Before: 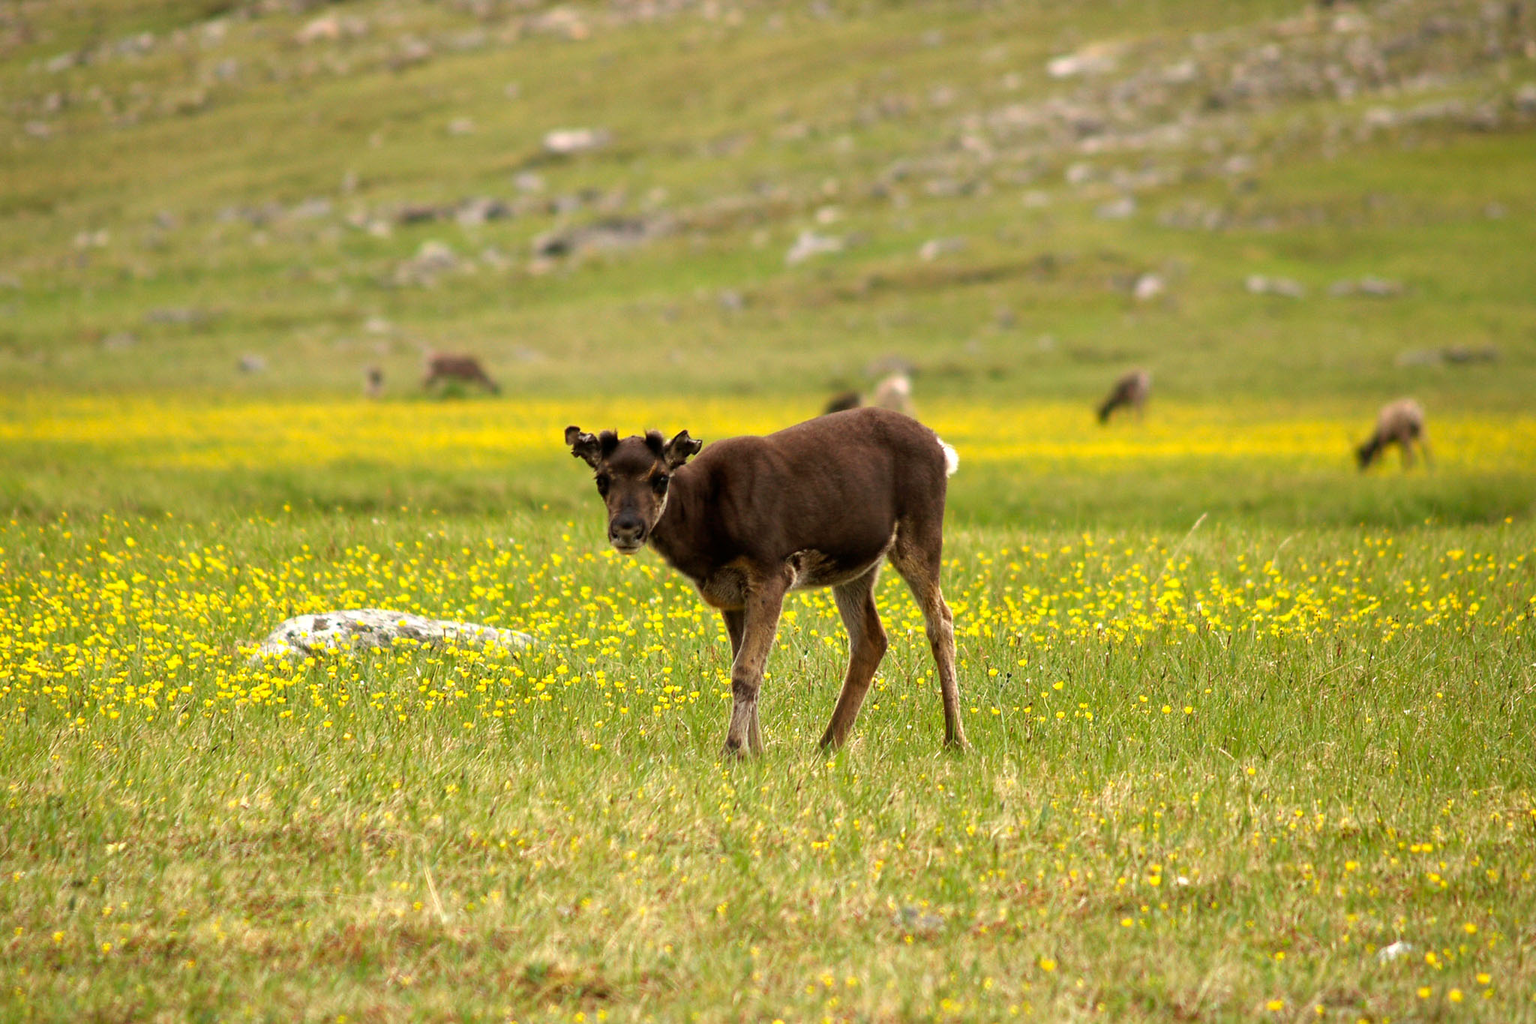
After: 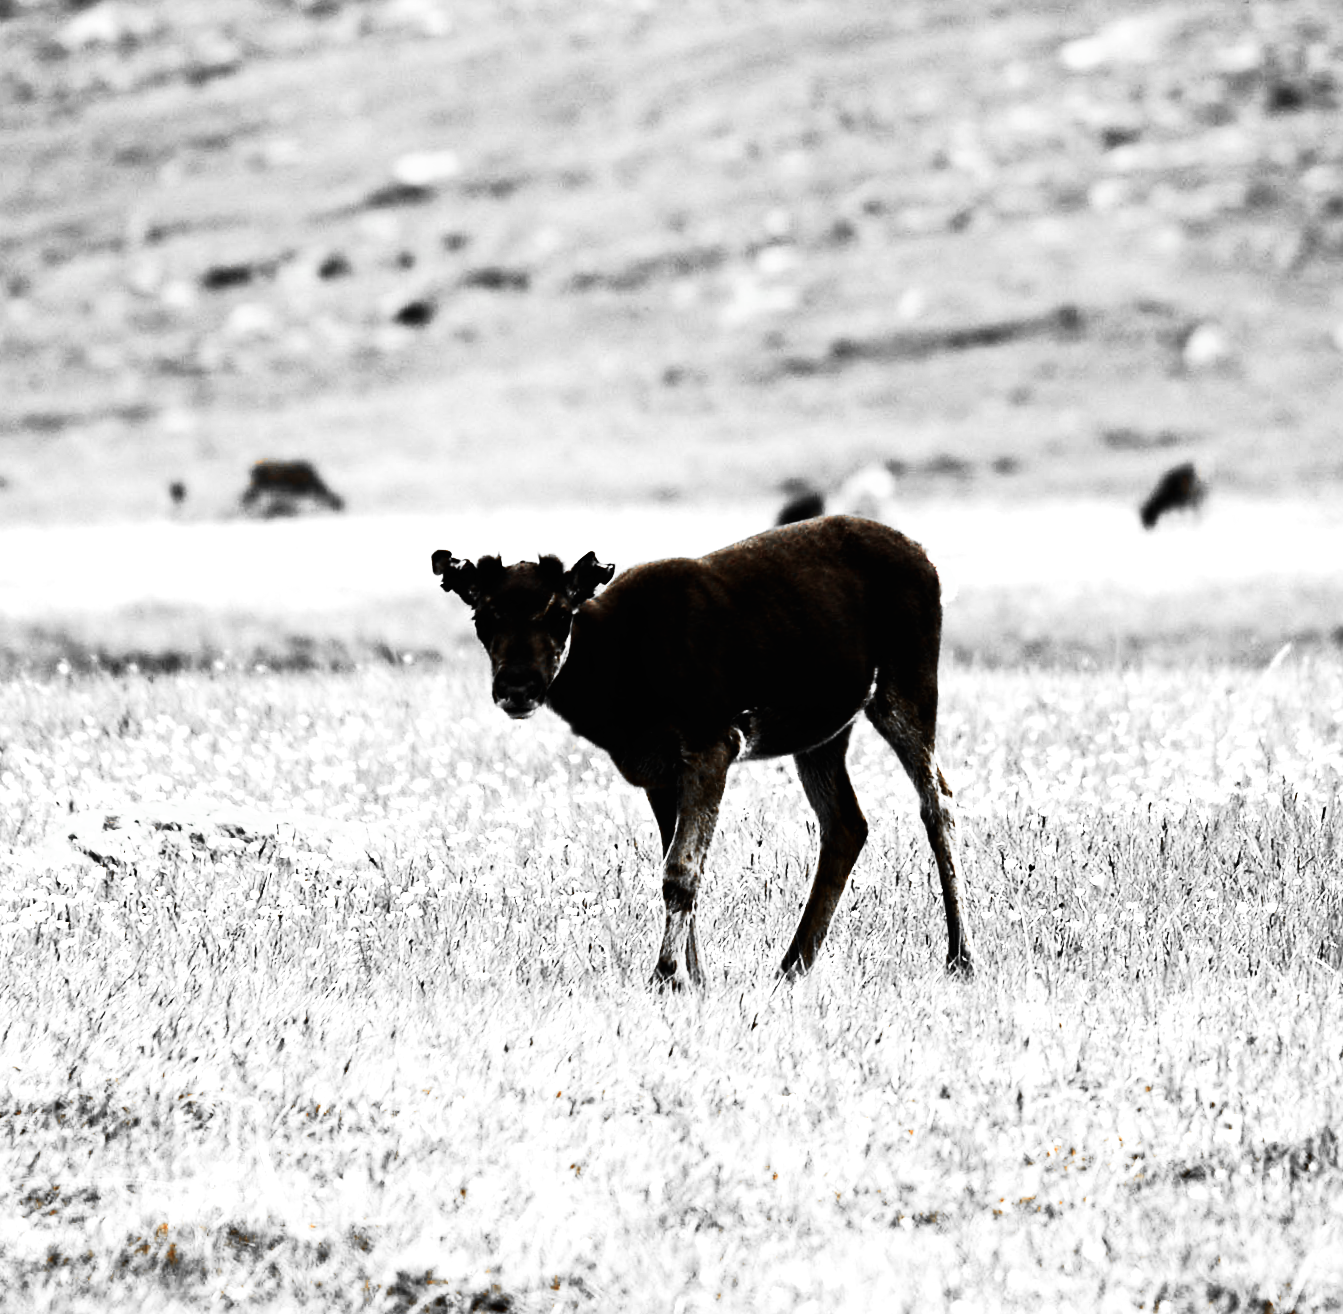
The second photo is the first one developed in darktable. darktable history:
rotate and perspective: rotation -1.42°, crop left 0.016, crop right 0.984, crop top 0.035, crop bottom 0.965
exposure: black level correction -0.016, exposure -1.018 EV, compensate highlight preservation false
shadows and highlights: shadows -30, highlights 30
color zones: curves: ch0 [(0, 0.65) (0.096, 0.644) (0.221, 0.539) (0.429, 0.5) (0.571, 0.5) (0.714, 0.5) (0.857, 0.5) (1, 0.65)]; ch1 [(0, 0.5) (0.143, 0.5) (0.257, -0.002) (0.429, 0.04) (0.571, -0.001) (0.714, -0.015) (0.857, 0.024) (1, 0.5)]
crop and rotate: left 15.055%, right 18.278%
rgb curve: curves: ch0 [(0, 0) (0.21, 0.15) (0.24, 0.21) (0.5, 0.75) (0.75, 0.96) (0.89, 0.99) (1, 1)]; ch1 [(0, 0.02) (0.21, 0.13) (0.25, 0.2) (0.5, 0.67) (0.75, 0.9) (0.89, 0.97) (1, 1)]; ch2 [(0, 0.02) (0.21, 0.13) (0.25, 0.2) (0.5, 0.67) (0.75, 0.9) (0.89, 0.97) (1, 1)], compensate middle gray true
tone curve: curves: ch0 [(0, 0) (0.003, 0.007) (0.011, 0.009) (0.025, 0.01) (0.044, 0.012) (0.069, 0.013) (0.1, 0.014) (0.136, 0.021) (0.177, 0.038) (0.224, 0.06) (0.277, 0.099) (0.335, 0.16) (0.399, 0.227) (0.468, 0.329) (0.543, 0.45) (0.623, 0.594) (0.709, 0.756) (0.801, 0.868) (0.898, 0.971) (1, 1)], preserve colors none
color balance: mode lift, gamma, gain (sRGB), lift [0.997, 0.979, 1.021, 1.011], gamma [1, 1.084, 0.916, 0.998], gain [1, 0.87, 1.13, 1.101], contrast 4.55%, contrast fulcrum 38.24%, output saturation 104.09%
